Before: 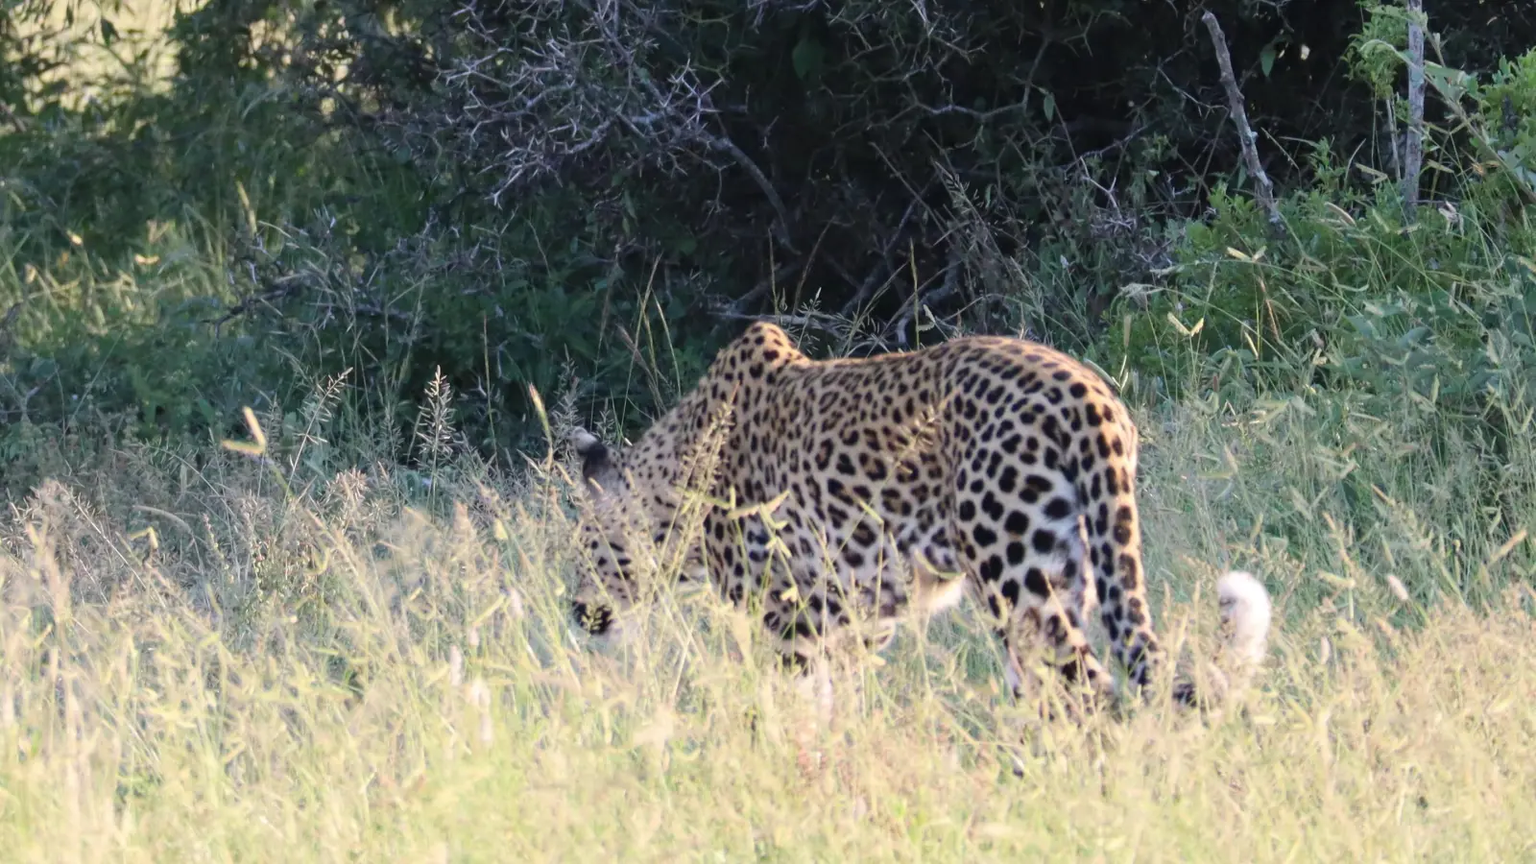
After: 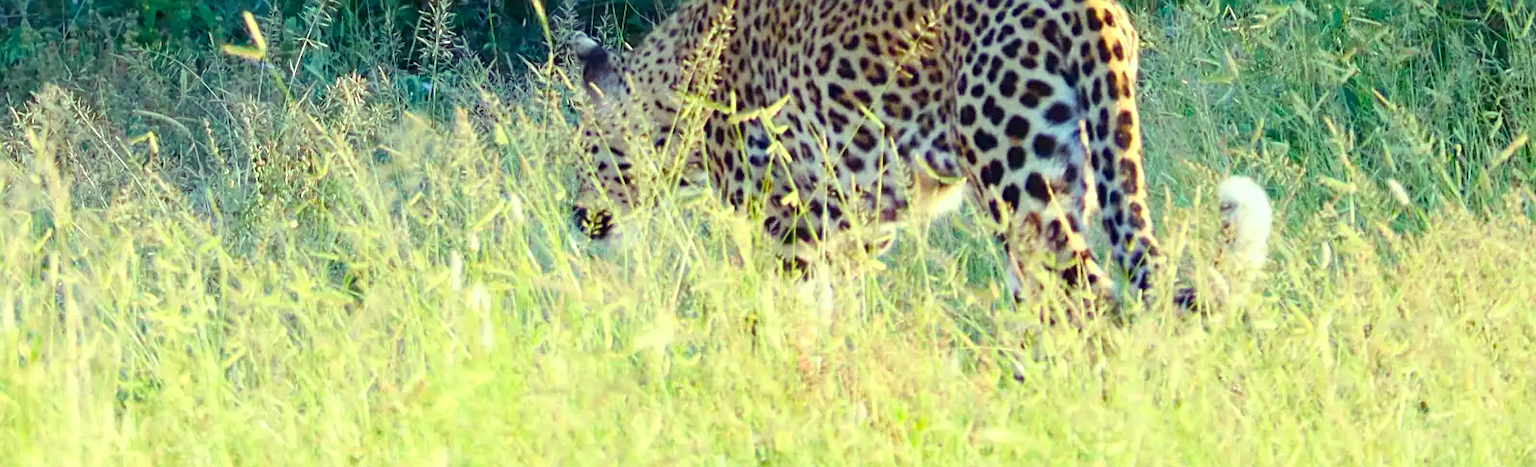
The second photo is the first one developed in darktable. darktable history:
sharpen: on, module defaults
crop and rotate: top 45.78%, right 0.048%
color balance rgb: highlights gain › luminance 15.362%, highlights gain › chroma 7.056%, highlights gain › hue 122.56°, linear chroma grading › shadows 10.607%, linear chroma grading › highlights 10.689%, linear chroma grading › global chroma 14.572%, linear chroma grading › mid-tones 14.866%, perceptual saturation grading › global saturation 35.023%, perceptual saturation grading › highlights -25.119%, perceptual saturation grading › shadows 49.695%, global vibrance 12.763%
